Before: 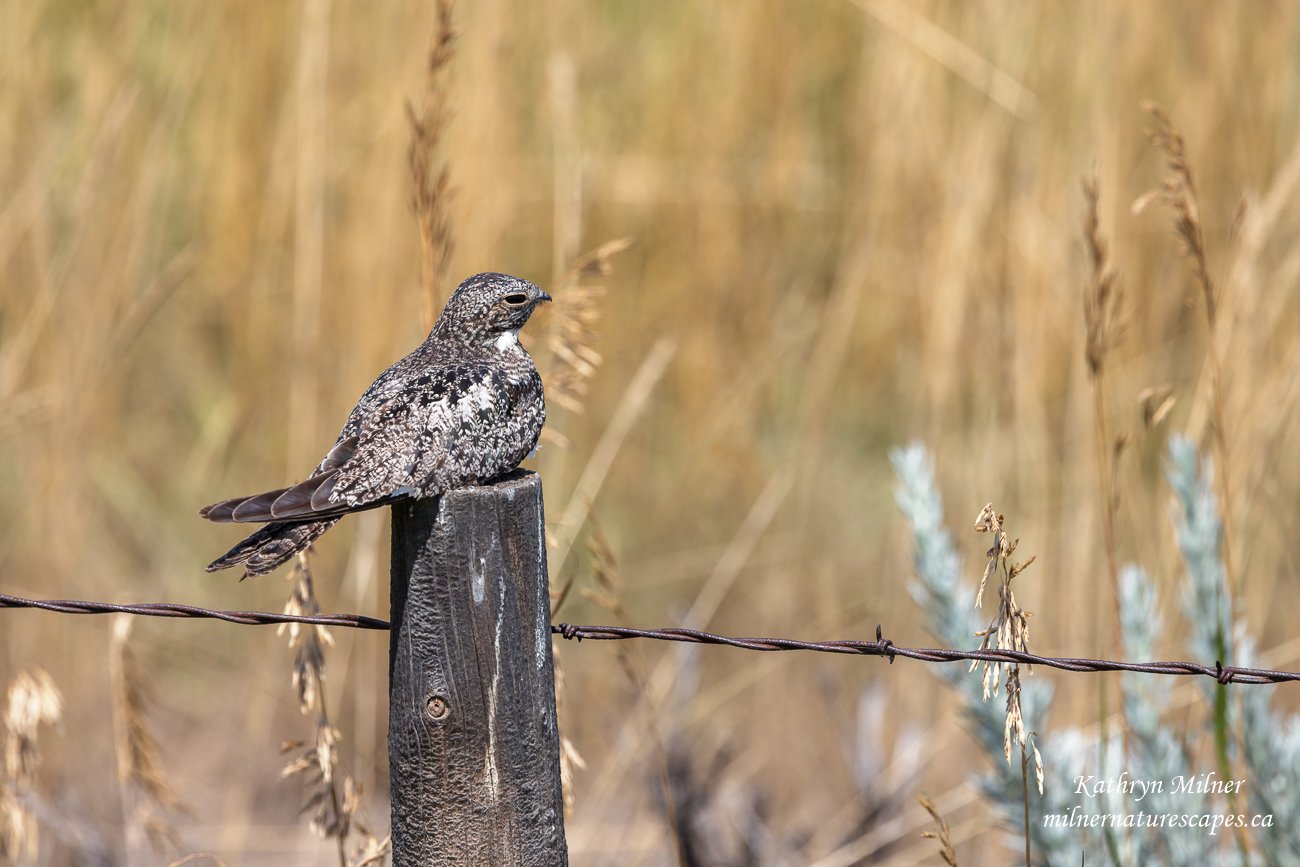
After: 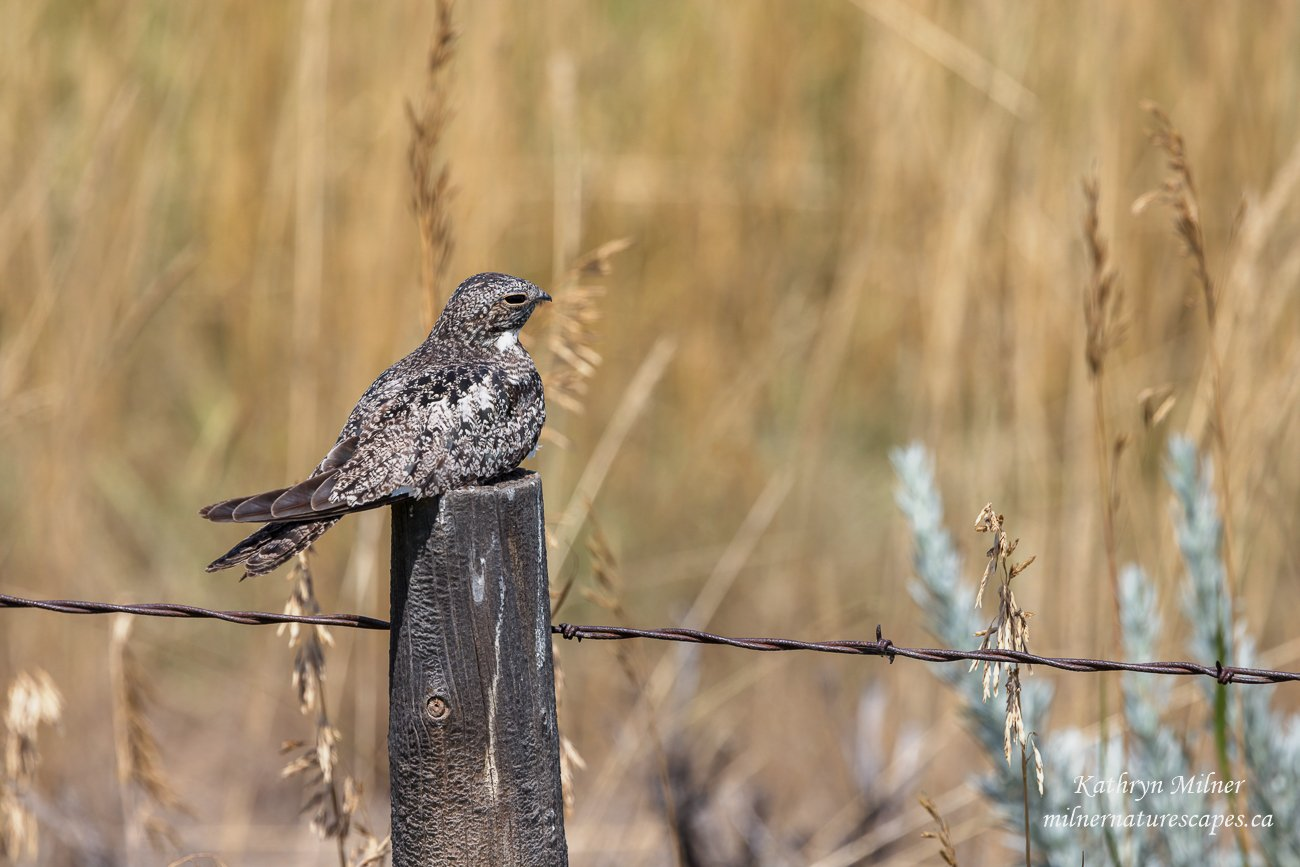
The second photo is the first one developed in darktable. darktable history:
exposure: exposure -0.155 EV, compensate exposure bias true, compensate highlight preservation false
